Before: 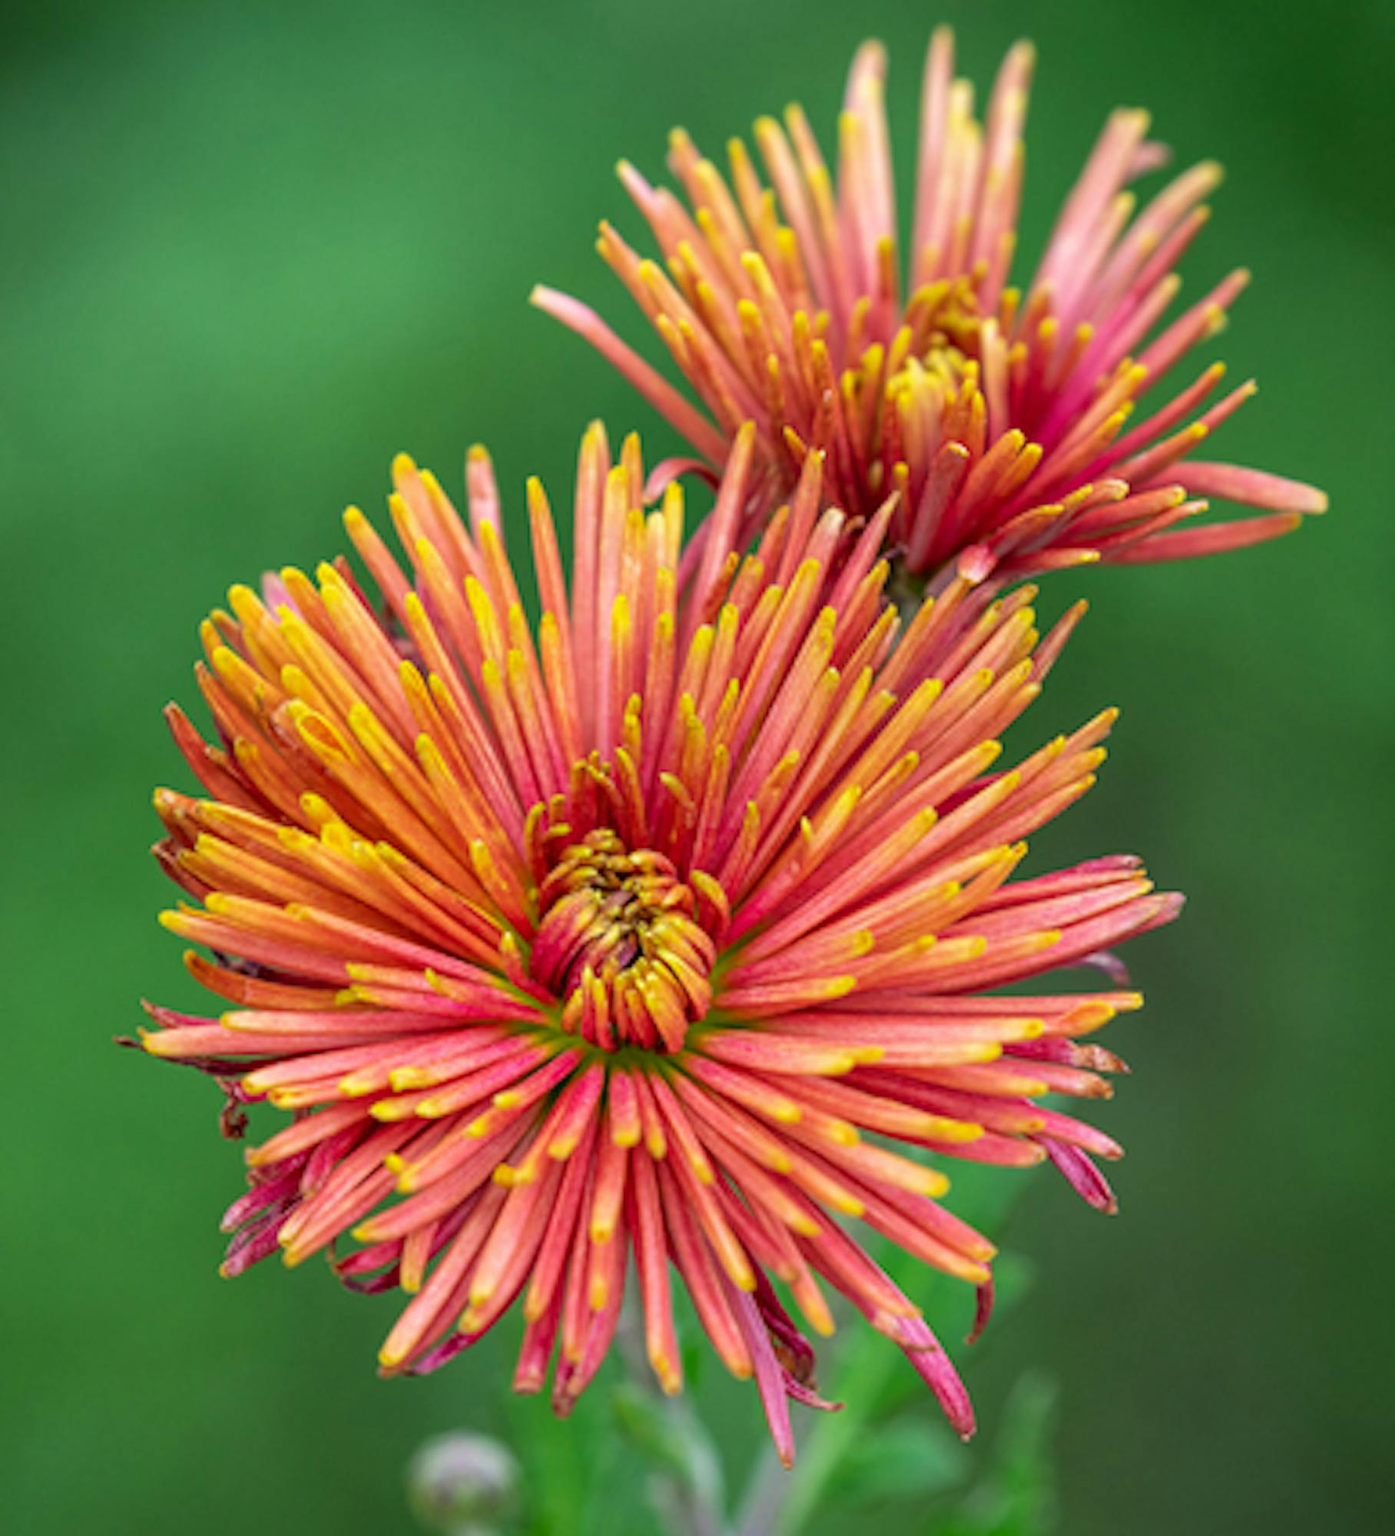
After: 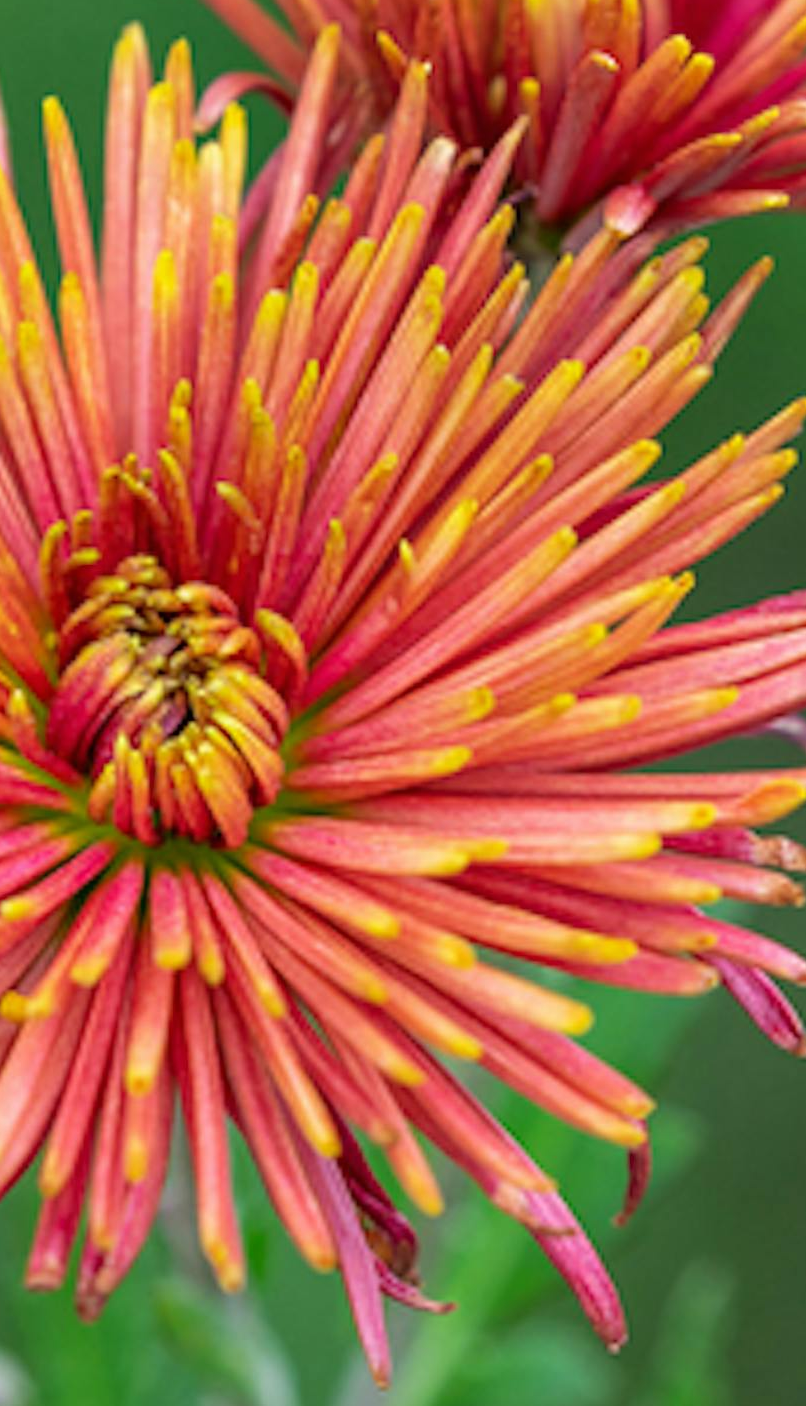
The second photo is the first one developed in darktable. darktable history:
crop: left 35.432%, top 26.233%, right 20.145%, bottom 3.432%
exposure: black level correction 0, compensate exposure bias true, compensate highlight preservation false
